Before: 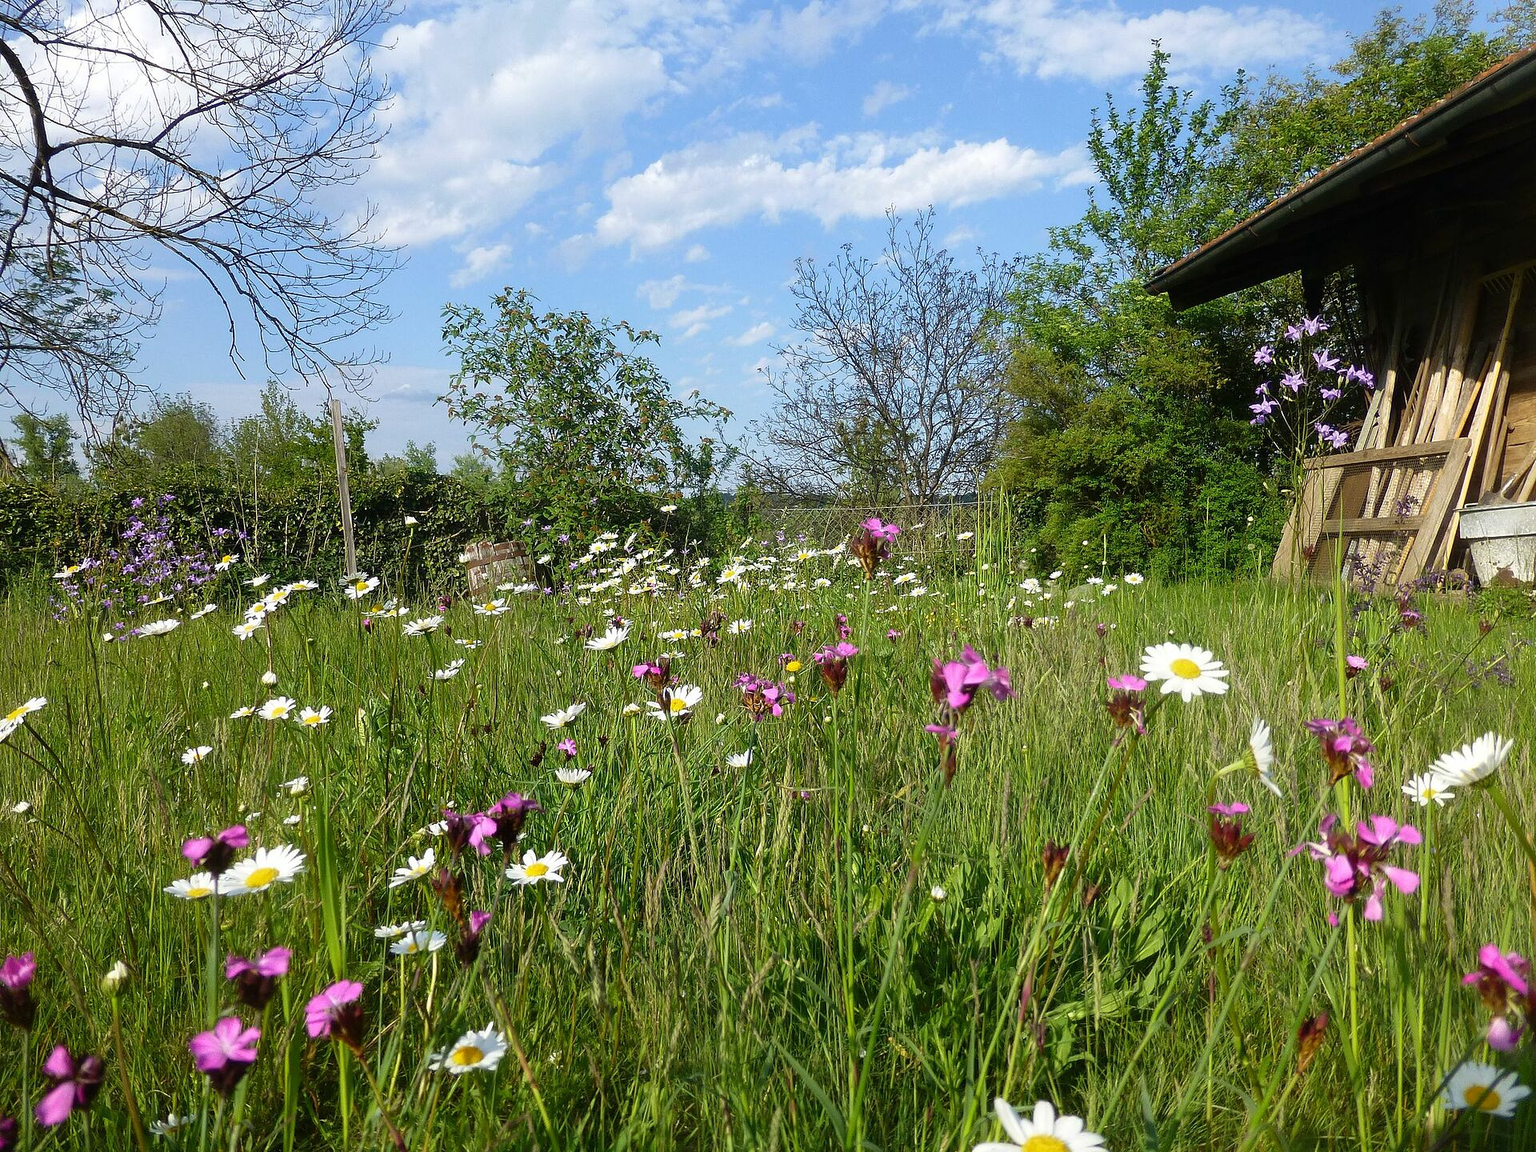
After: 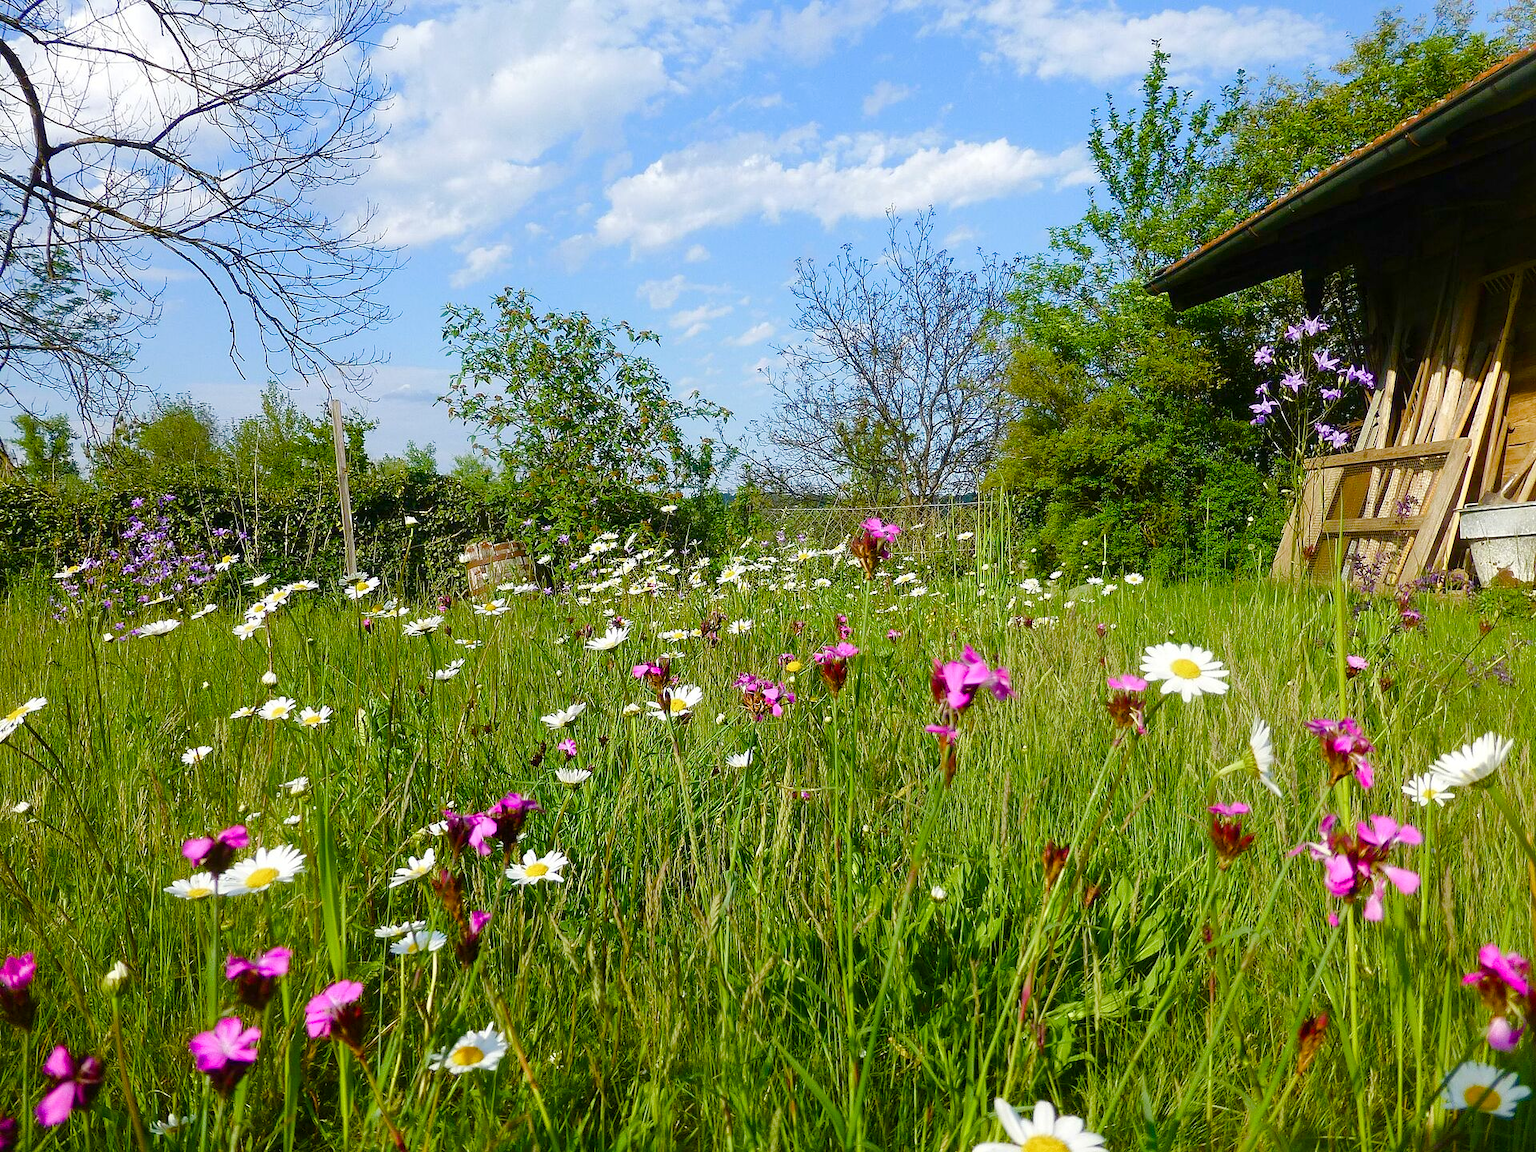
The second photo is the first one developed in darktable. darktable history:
color balance rgb: linear chroma grading › shadows 31.992%, linear chroma grading › global chroma -2.315%, linear chroma grading › mid-tones 4.332%, perceptual saturation grading › global saturation 20%, perceptual saturation grading › highlights -25.157%, perceptual saturation grading › shadows 49.743%, perceptual brilliance grading › mid-tones 10.612%, perceptual brilliance grading › shadows 15.328%
